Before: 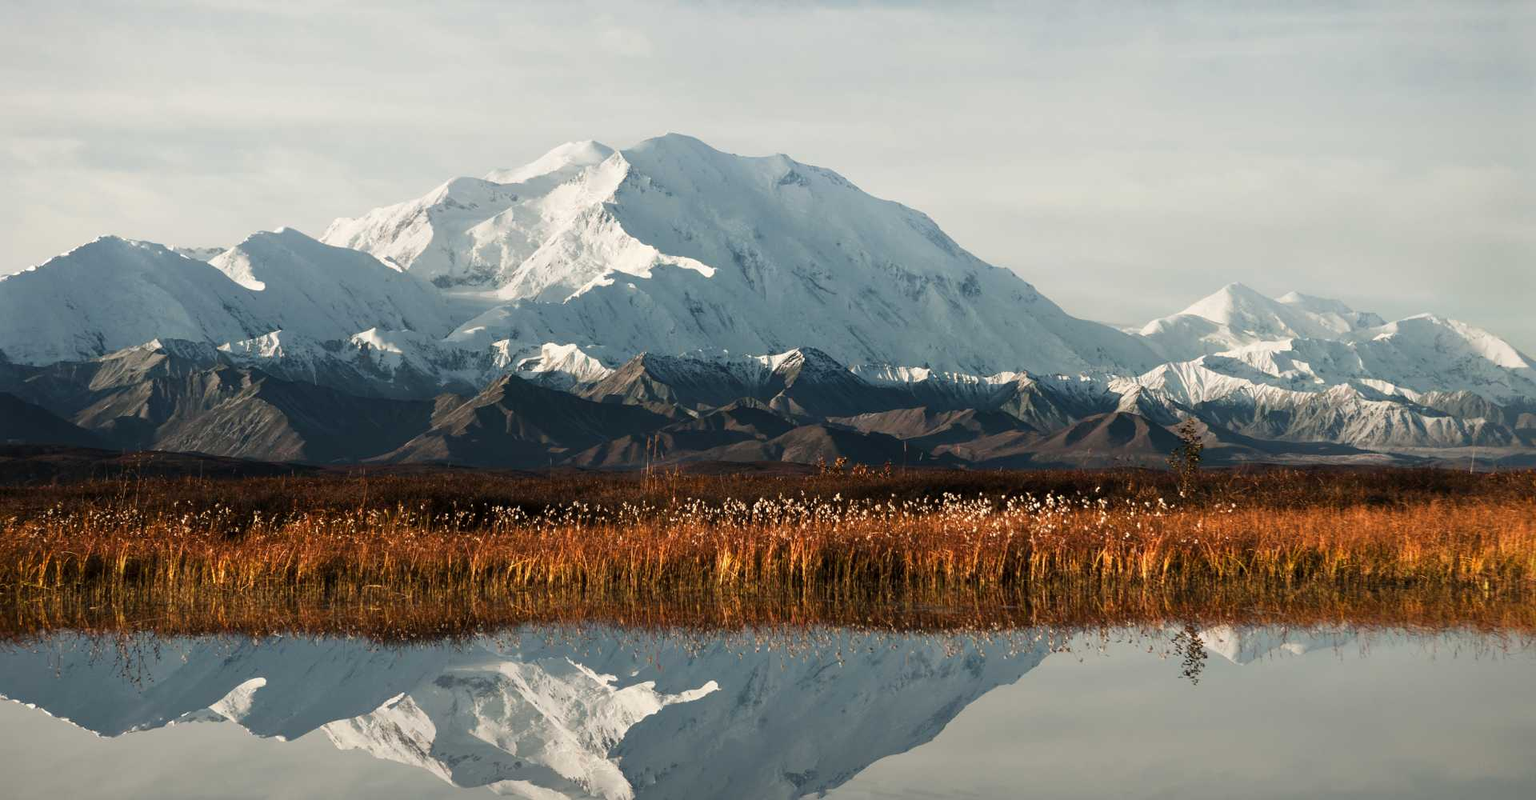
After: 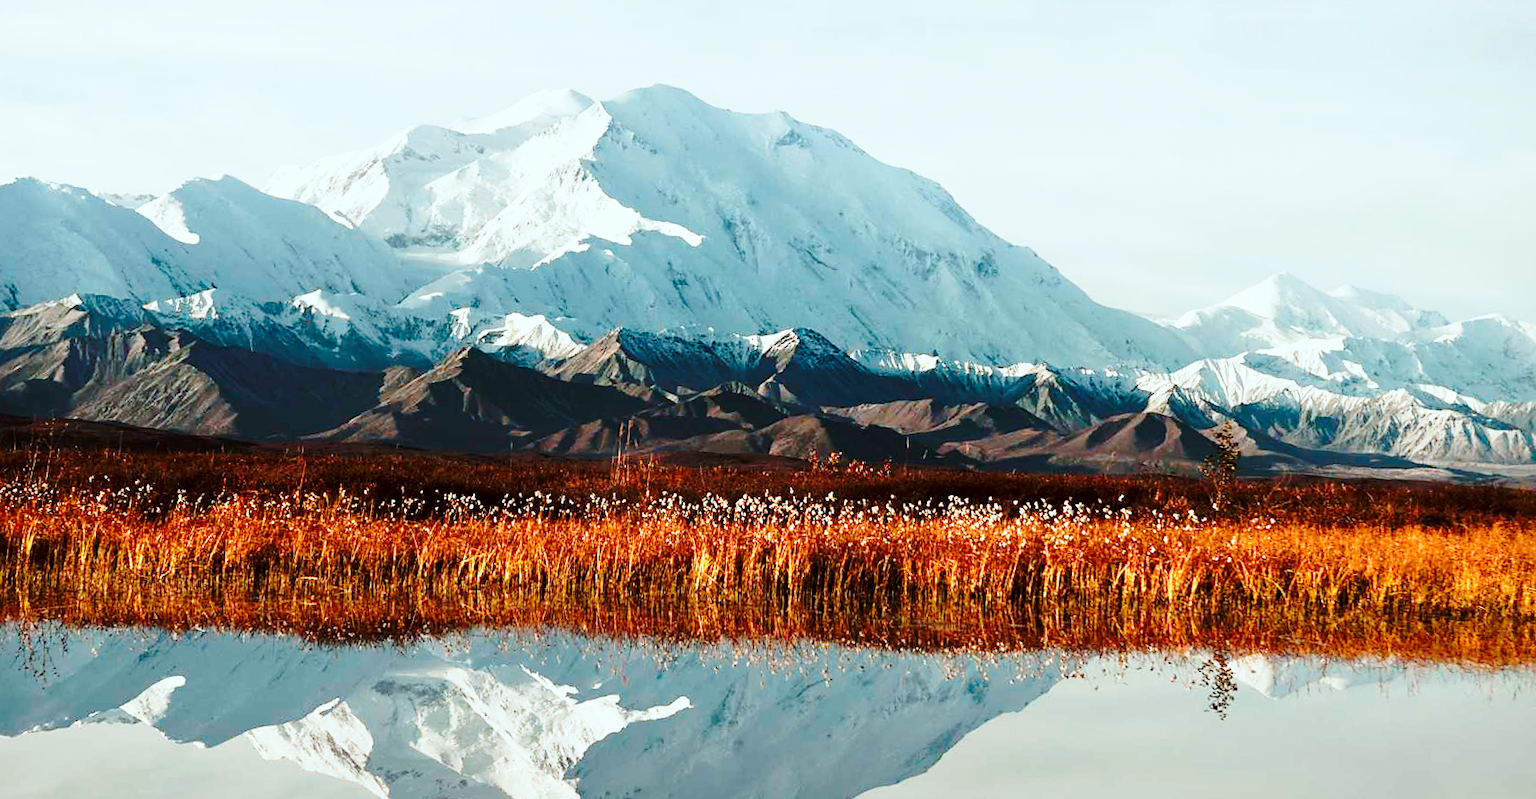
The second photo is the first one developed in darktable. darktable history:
sharpen: radius 1.864, amount 0.398, threshold 1.271
color correction: highlights a* -4.98, highlights b* -3.76, shadows a* 3.83, shadows b* 4.08
base curve: curves: ch0 [(0, 0) (0.032, 0.037) (0.105, 0.228) (0.435, 0.76) (0.856, 0.983) (1, 1)], preserve colors none
crop and rotate: angle -1.96°, left 3.097%, top 4.154%, right 1.586%, bottom 0.529%
